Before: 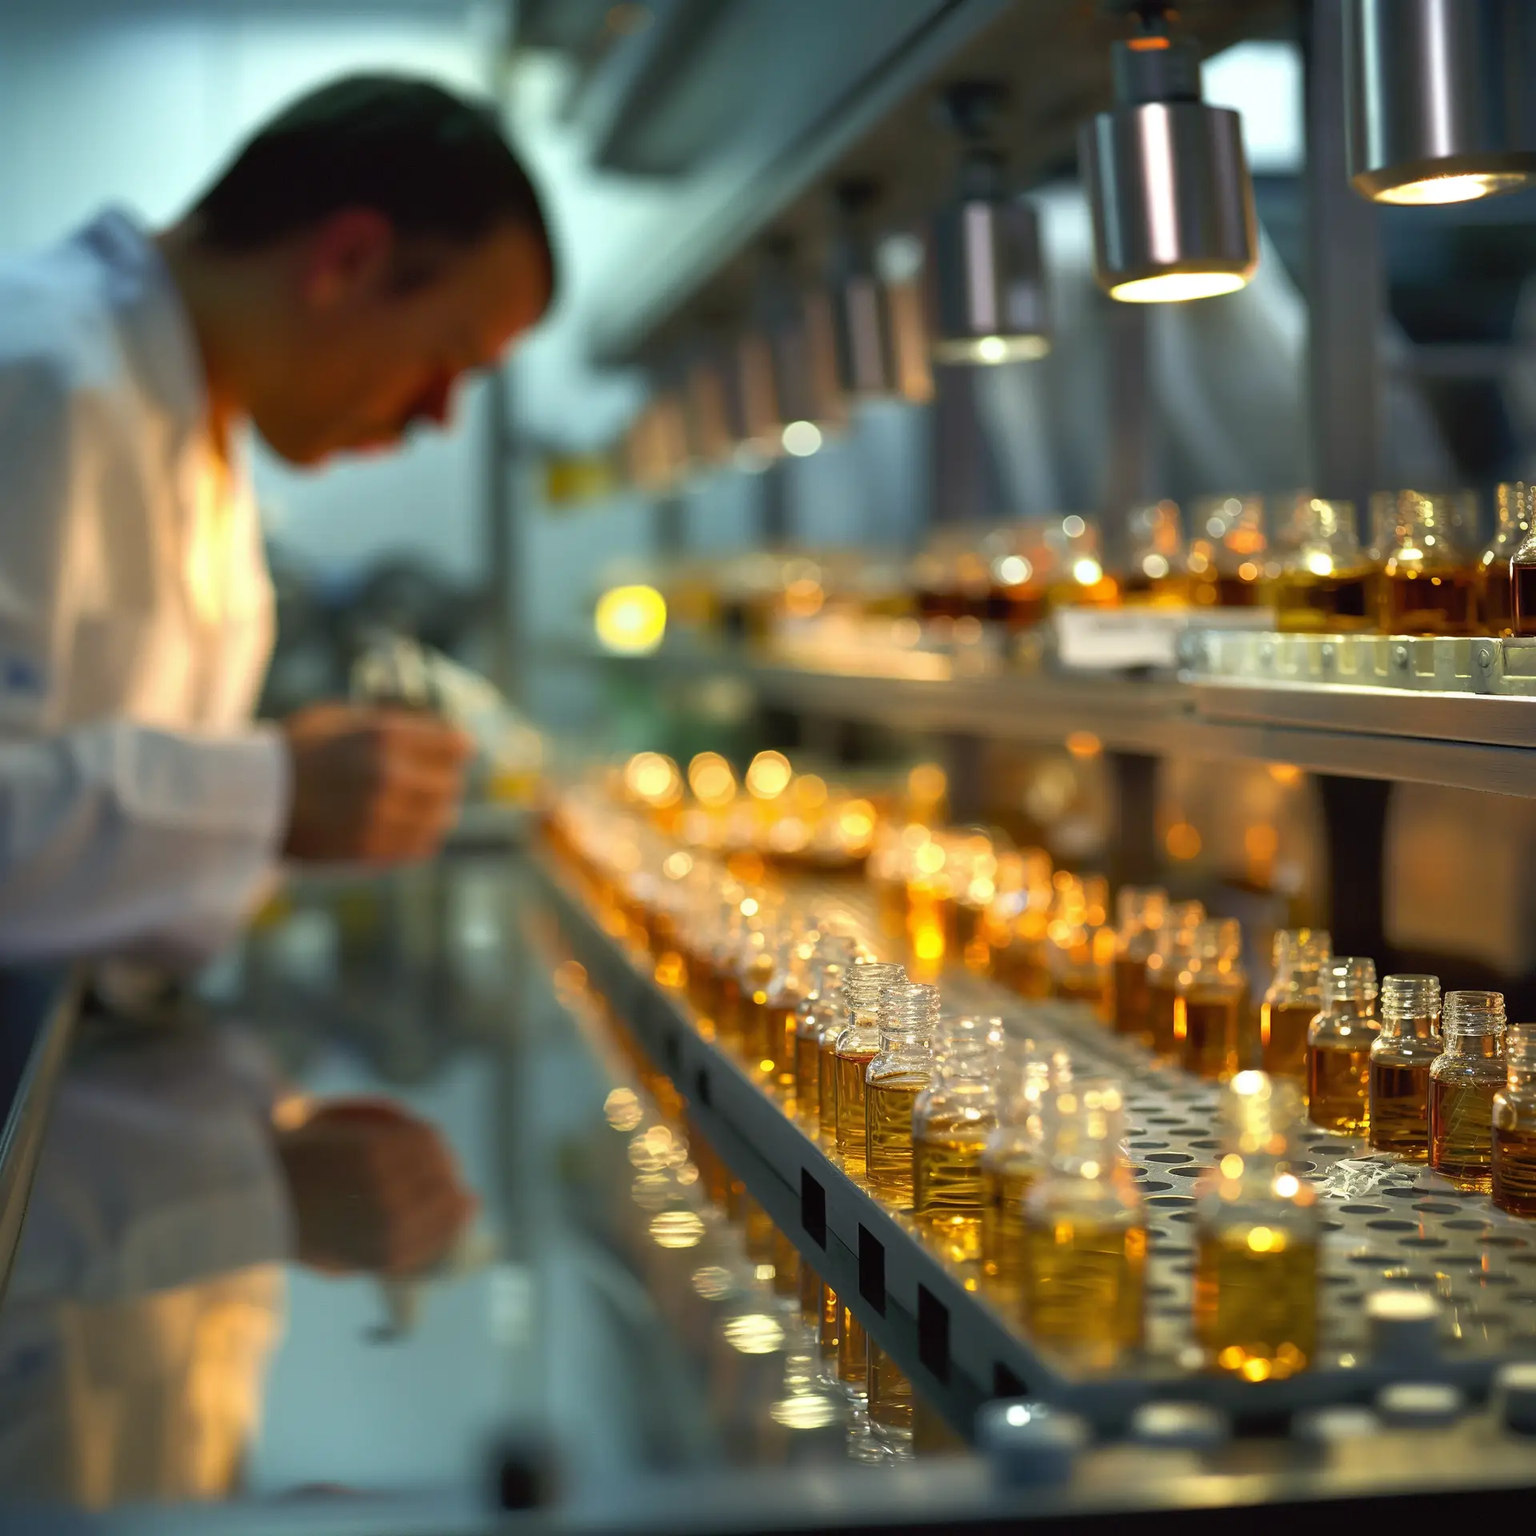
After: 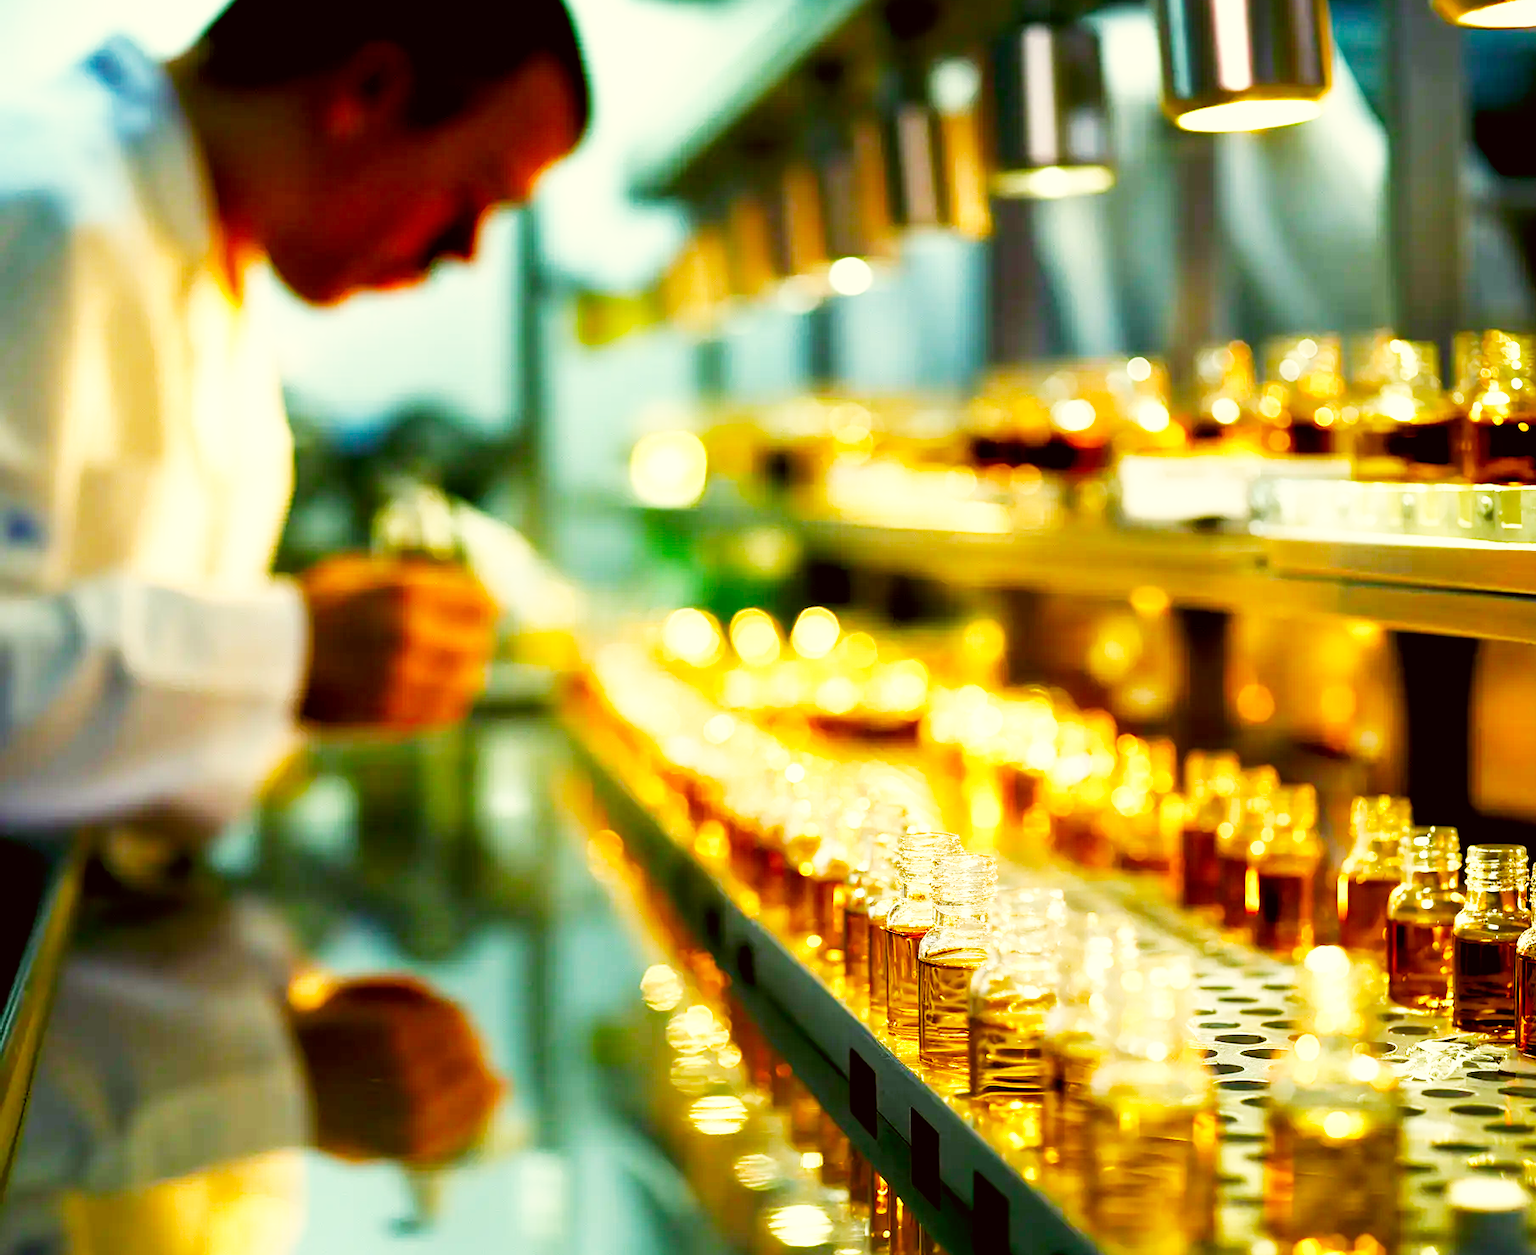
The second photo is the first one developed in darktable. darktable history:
crop and rotate: angle 0.03°, top 11.643%, right 5.651%, bottom 11.189%
base curve: curves: ch0 [(0, 0) (0.007, 0.004) (0.027, 0.03) (0.046, 0.07) (0.207, 0.54) (0.442, 0.872) (0.673, 0.972) (1, 1)], preserve colors none
color correction: highlights a* -1.43, highlights b* 10.12, shadows a* 0.395, shadows b* 19.35
exposure: exposure 0.127 EV, compensate highlight preservation false
color balance rgb: shadows lift › luminance -9.41%, highlights gain › luminance 17.6%, global offset › luminance -1.45%, perceptual saturation grading › highlights -17.77%, perceptual saturation grading › mid-tones 33.1%, perceptual saturation grading › shadows 50.52%, global vibrance 24.22%
